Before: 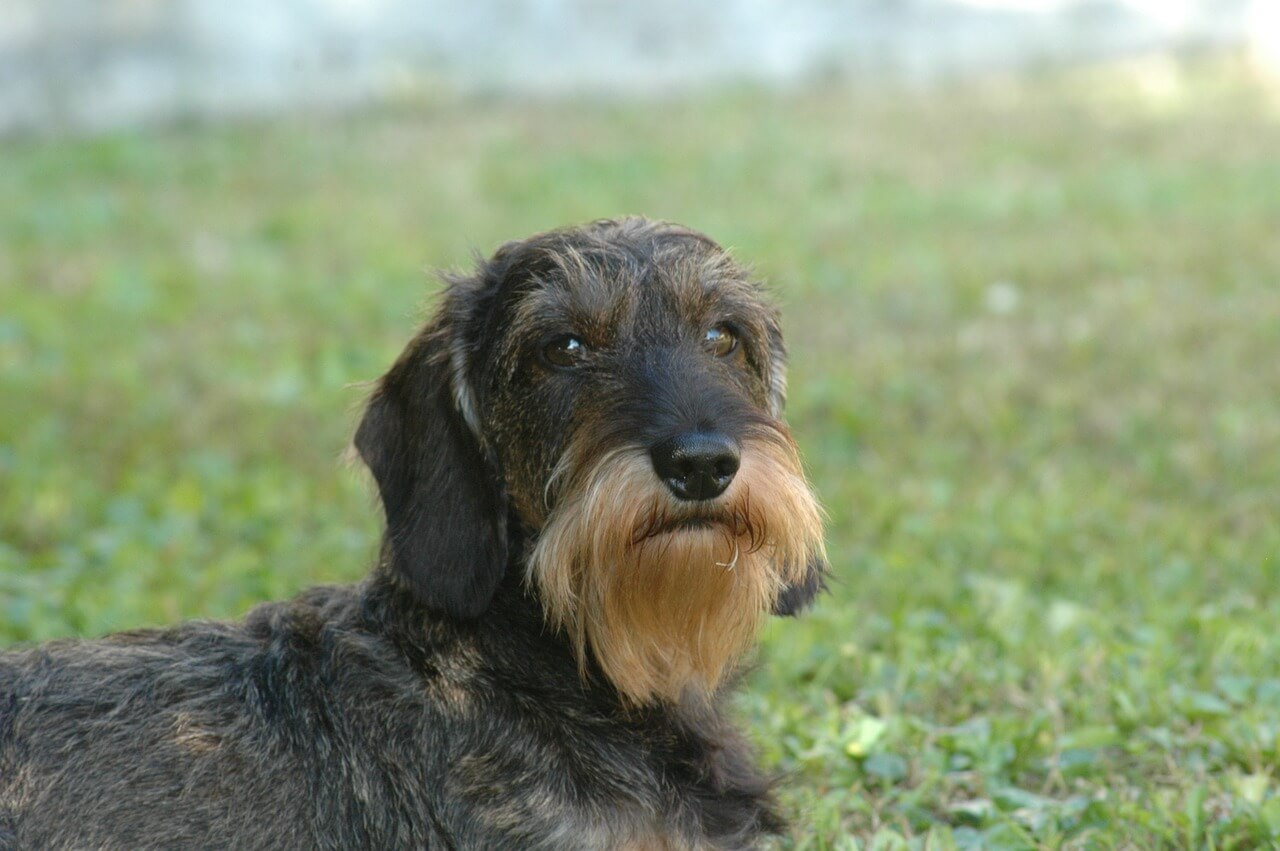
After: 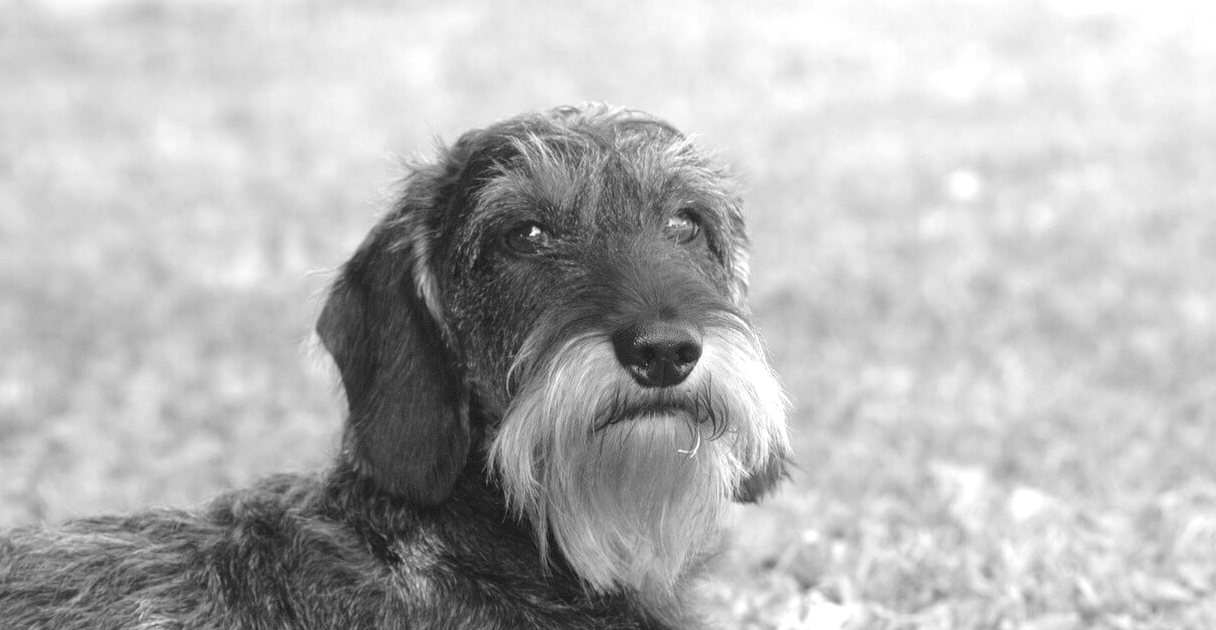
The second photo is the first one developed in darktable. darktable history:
monochrome: a 32, b 64, size 2.3
exposure: black level correction 0, exposure 0.5 EV, compensate highlight preservation false
crop and rotate: left 2.991%, top 13.302%, right 1.981%, bottom 12.636%
color balance rgb: perceptual saturation grading › global saturation 20%, perceptual saturation grading › highlights -50%, perceptual saturation grading › shadows 30%, perceptual brilliance grading › global brilliance 10%, perceptual brilliance grading › shadows 15%
